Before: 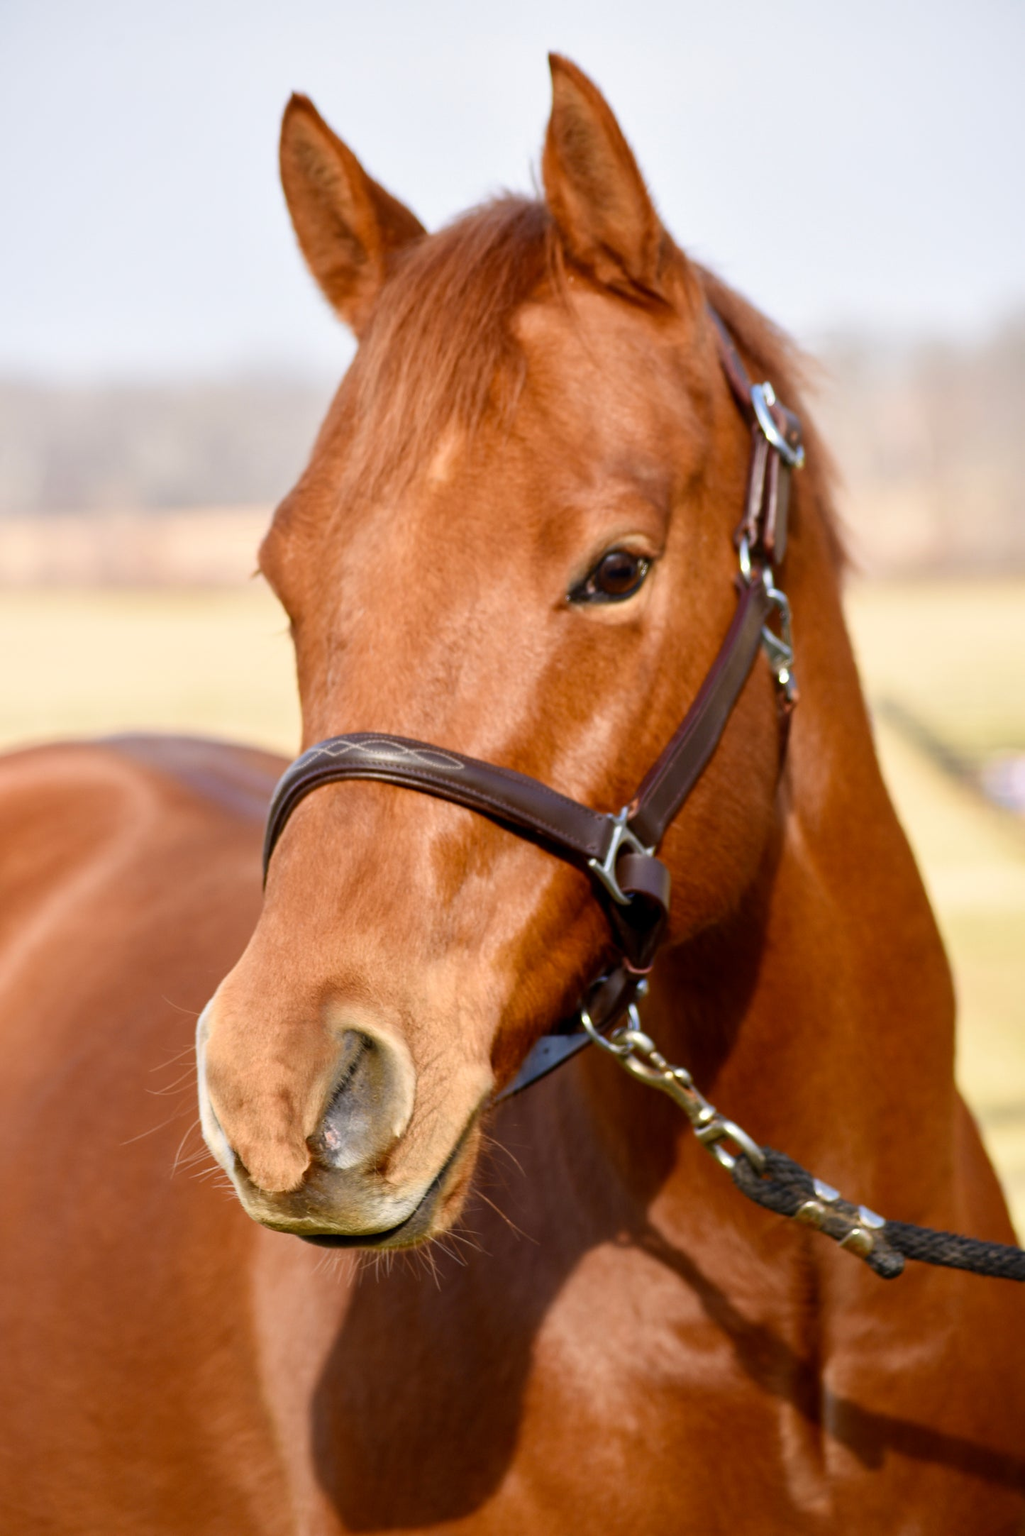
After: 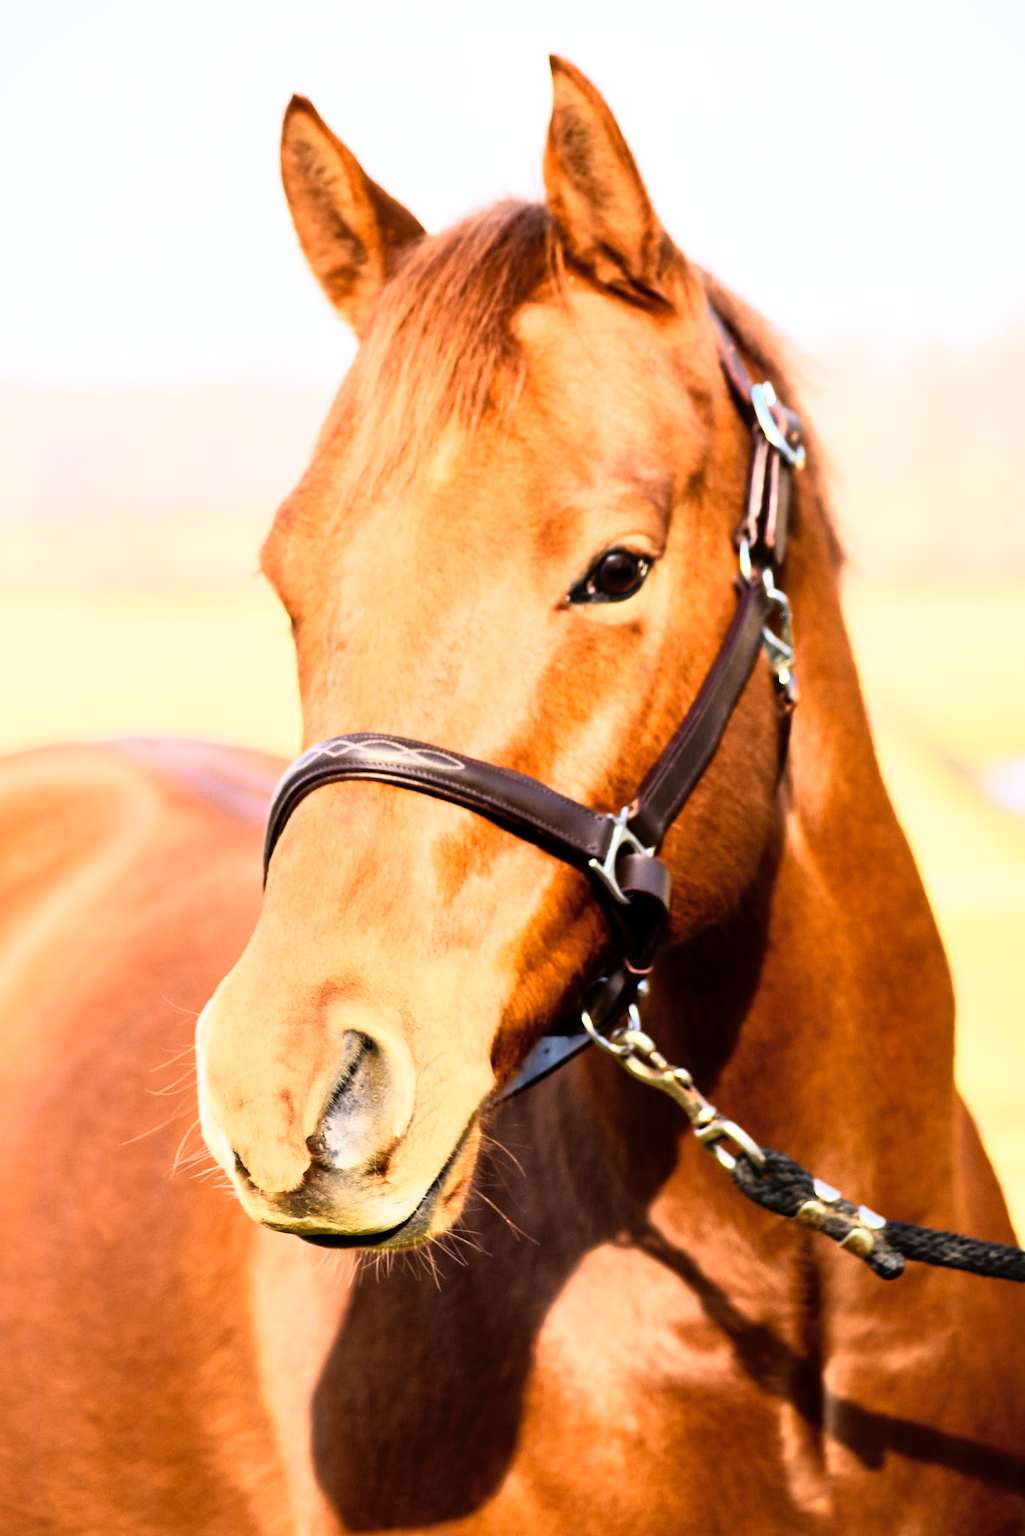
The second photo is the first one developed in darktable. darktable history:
white balance: red 1.009, blue 0.985
rgb curve: curves: ch0 [(0, 0) (0.21, 0.15) (0.24, 0.21) (0.5, 0.75) (0.75, 0.96) (0.89, 0.99) (1, 1)]; ch1 [(0, 0.02) (0.21, 0.13) (0.25, 0.2) (0.5, 0.67) (0.75, 0.9) (0.89, 0.97) (1, 1)]; ch2 [(0, 0.02) (0.21, 0.13) (0.25, 0.2) (0.5, 0.67) (0.75, 0.9) (0.89, 0.97) (1, 1)], compensate middle gray true
shadows and highlights: shadows 43.06, highlights 6.94
